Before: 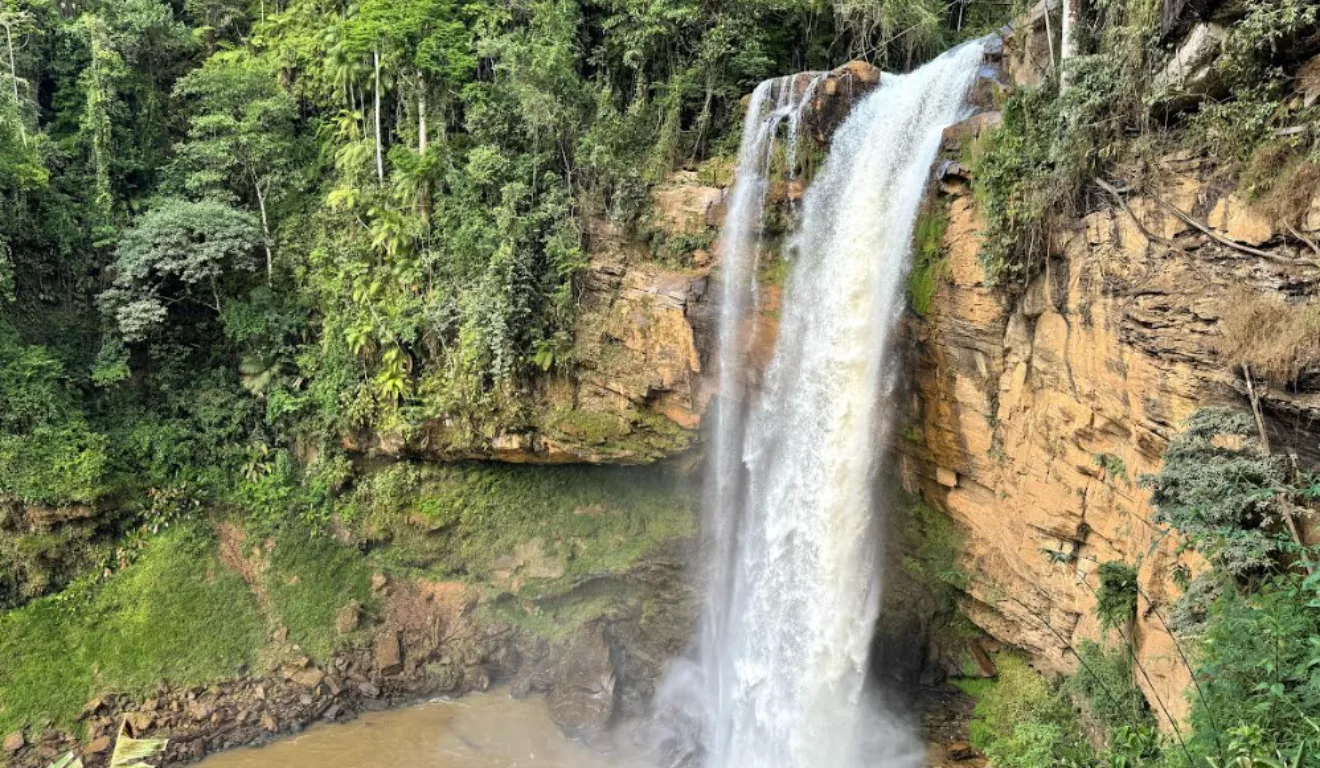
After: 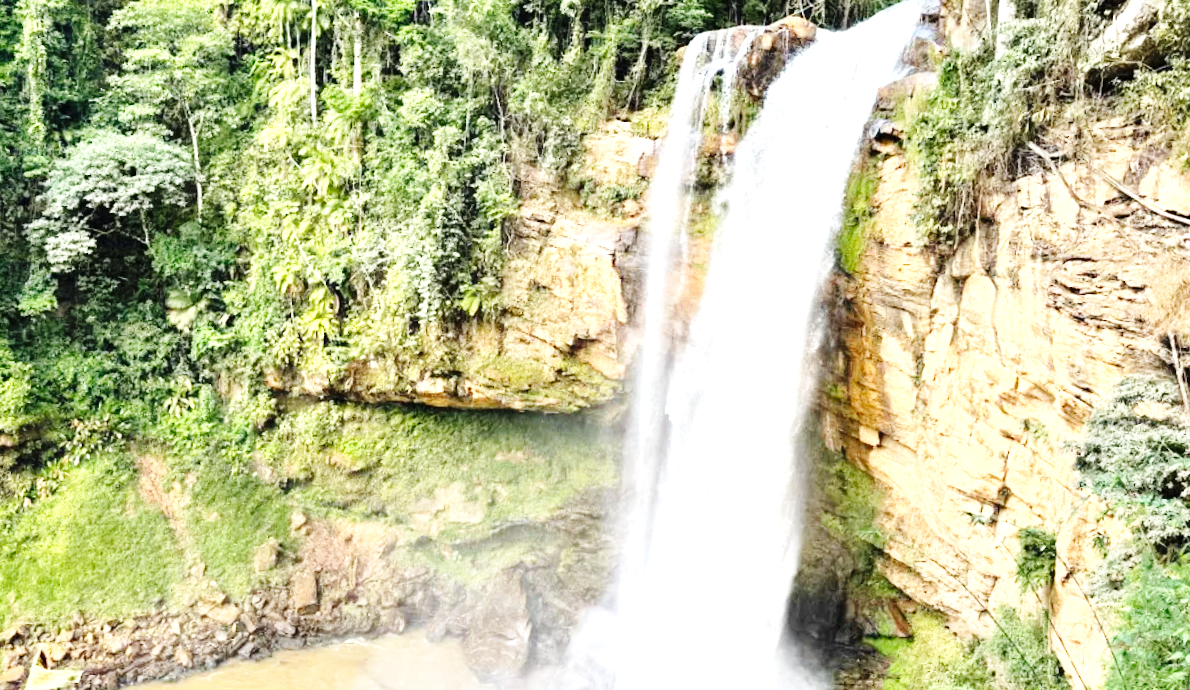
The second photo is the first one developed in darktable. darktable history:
exposure: black level correction 0, exposure 1.1 EV, compensate highlight preservation false
base curve: curves: ch0 [(0, 0) (0.036, 0.025) (0.121, 0.166) (0.206, 0.329) (0.605, 0.79) (1, 1)], preserve colors none
crop and rotate: angle -1.97°, left 3.086%, top 4.106%, right 1.41%, bottom 0.689%
